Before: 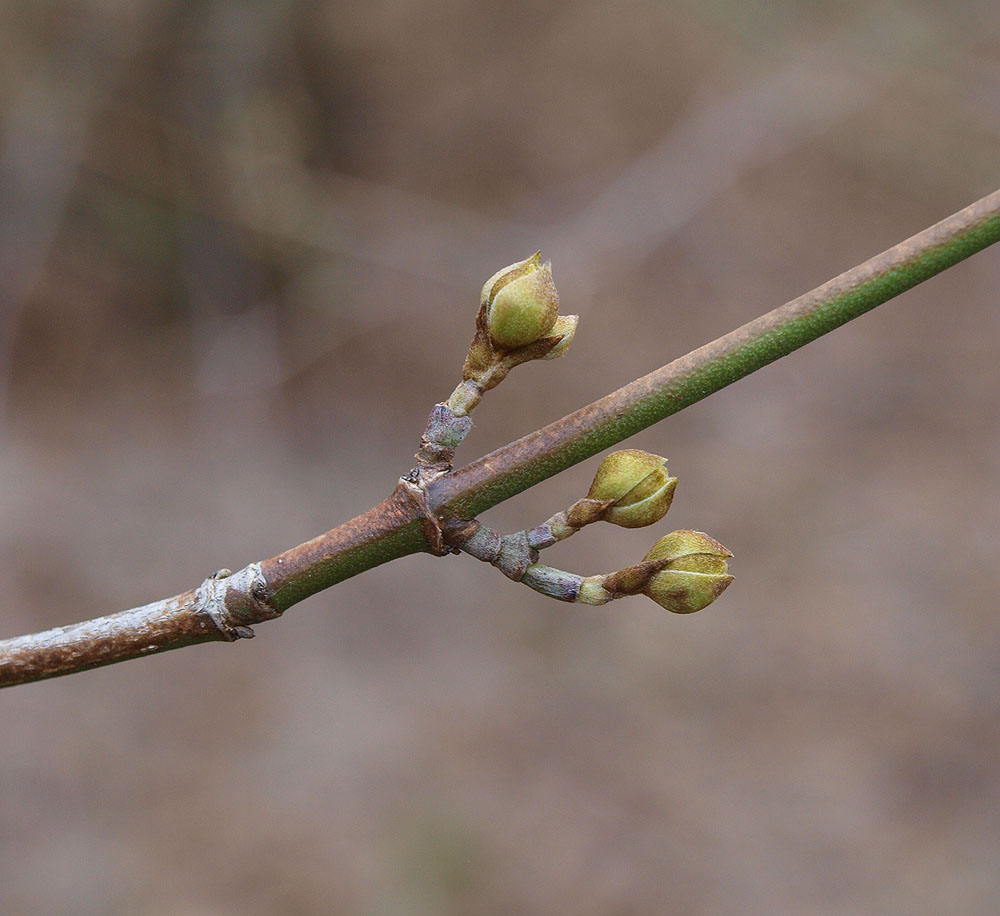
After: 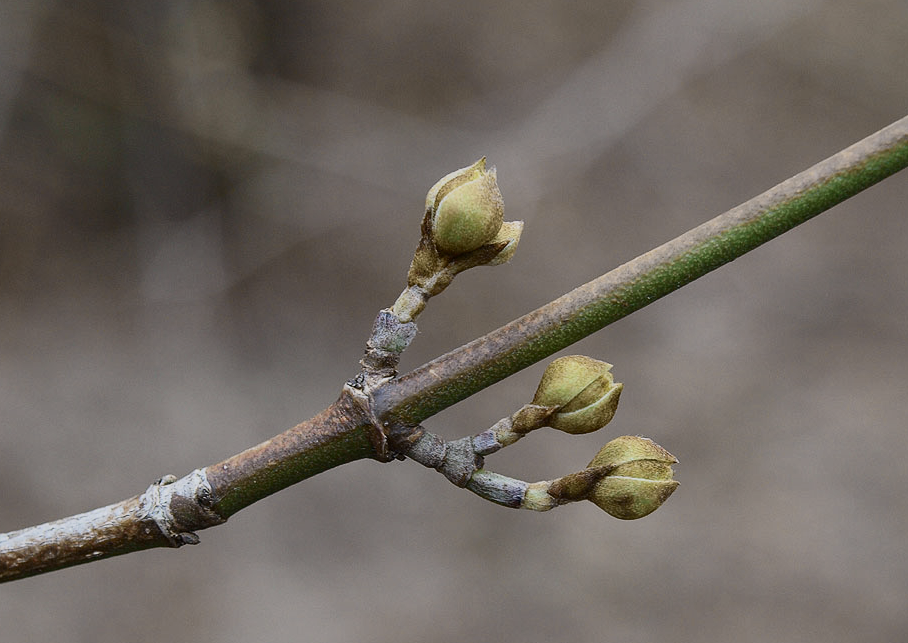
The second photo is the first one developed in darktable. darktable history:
tone curve: curves: ch0 [(0, 0) (0.078, 0.052) (0.236, 0.22) (0.427, 0.472) (0.508, 0.586) (0.654, 0.742) (0.793, 0.851) (0.994, 0.974)]; ch1 [(0, 0) (0.161, 0.092) (0.35, 0.33) (0.392, 0.392) (0.456, 0.456) (0.505, 0.502) (0.537, 0.518) (0.553, 0.534) (0.602, 0.579) (0.718, 0.718) (1, 1)]; ch2 [(0, 0) (0.346, 0.362) (0.411, 0.412) (0.502, 0.502) (0.531, 0.521) (0.586, 0.59) (0.621, 0.604) (1, 1)], color space Lab, independent channels, preserve colors none
exposure: exposure -1 EV, compensate highlight preservation false
base curve: curves: ch0 [(0, 0) (0.088, 0.125) (0.176, 0.251) (0.354, 0.501) (0.613, 0.749) (1, 0.877)], preserve colors none
crop: left 5.596%, top 10.314%, right 3.534%, bottom 19.395%
